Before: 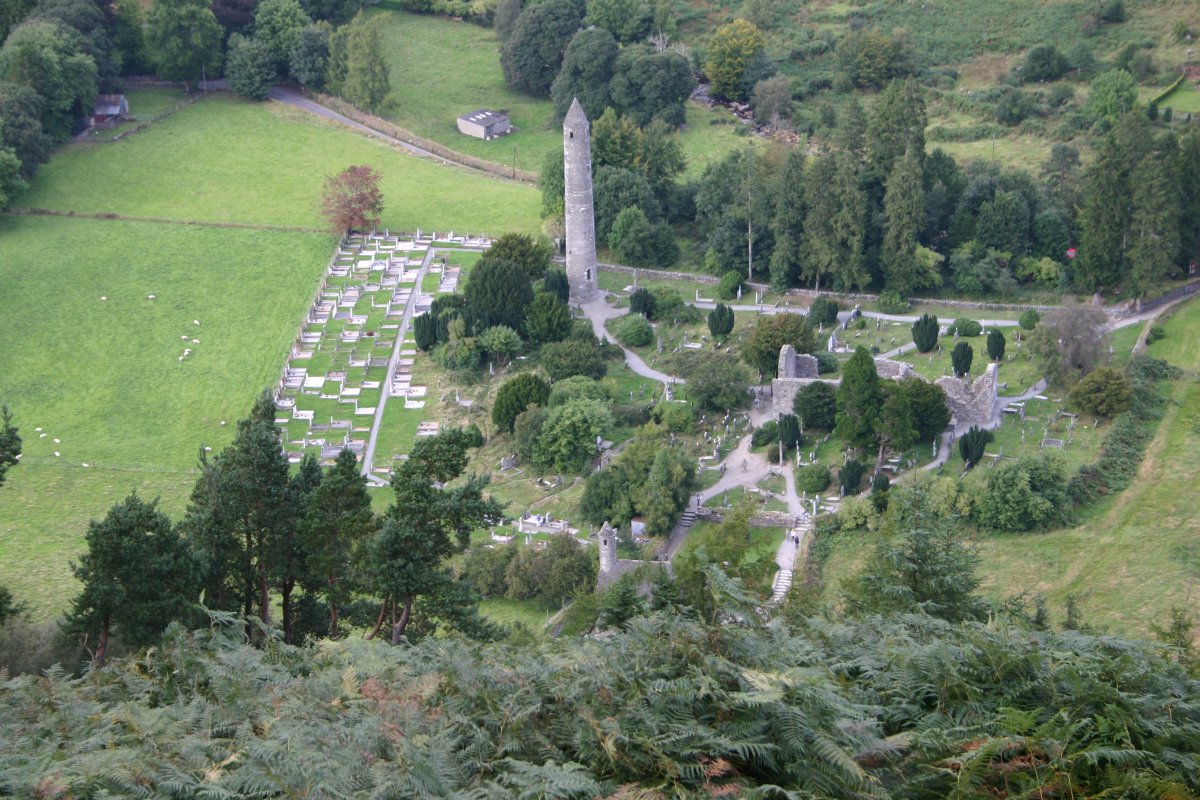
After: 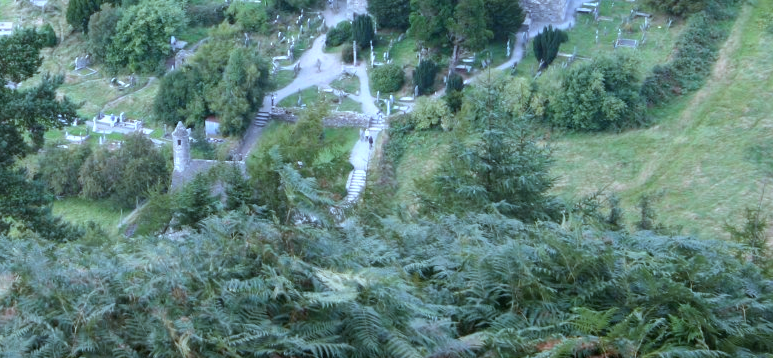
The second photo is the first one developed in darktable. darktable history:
crop and rotate: left 35.509%, top 50.238%, bottom 4.934%
exposure: exposure 0.3 EV, compensate highlight preservation false
color correction: highlights a* -9.35, highlights b* -23.15
